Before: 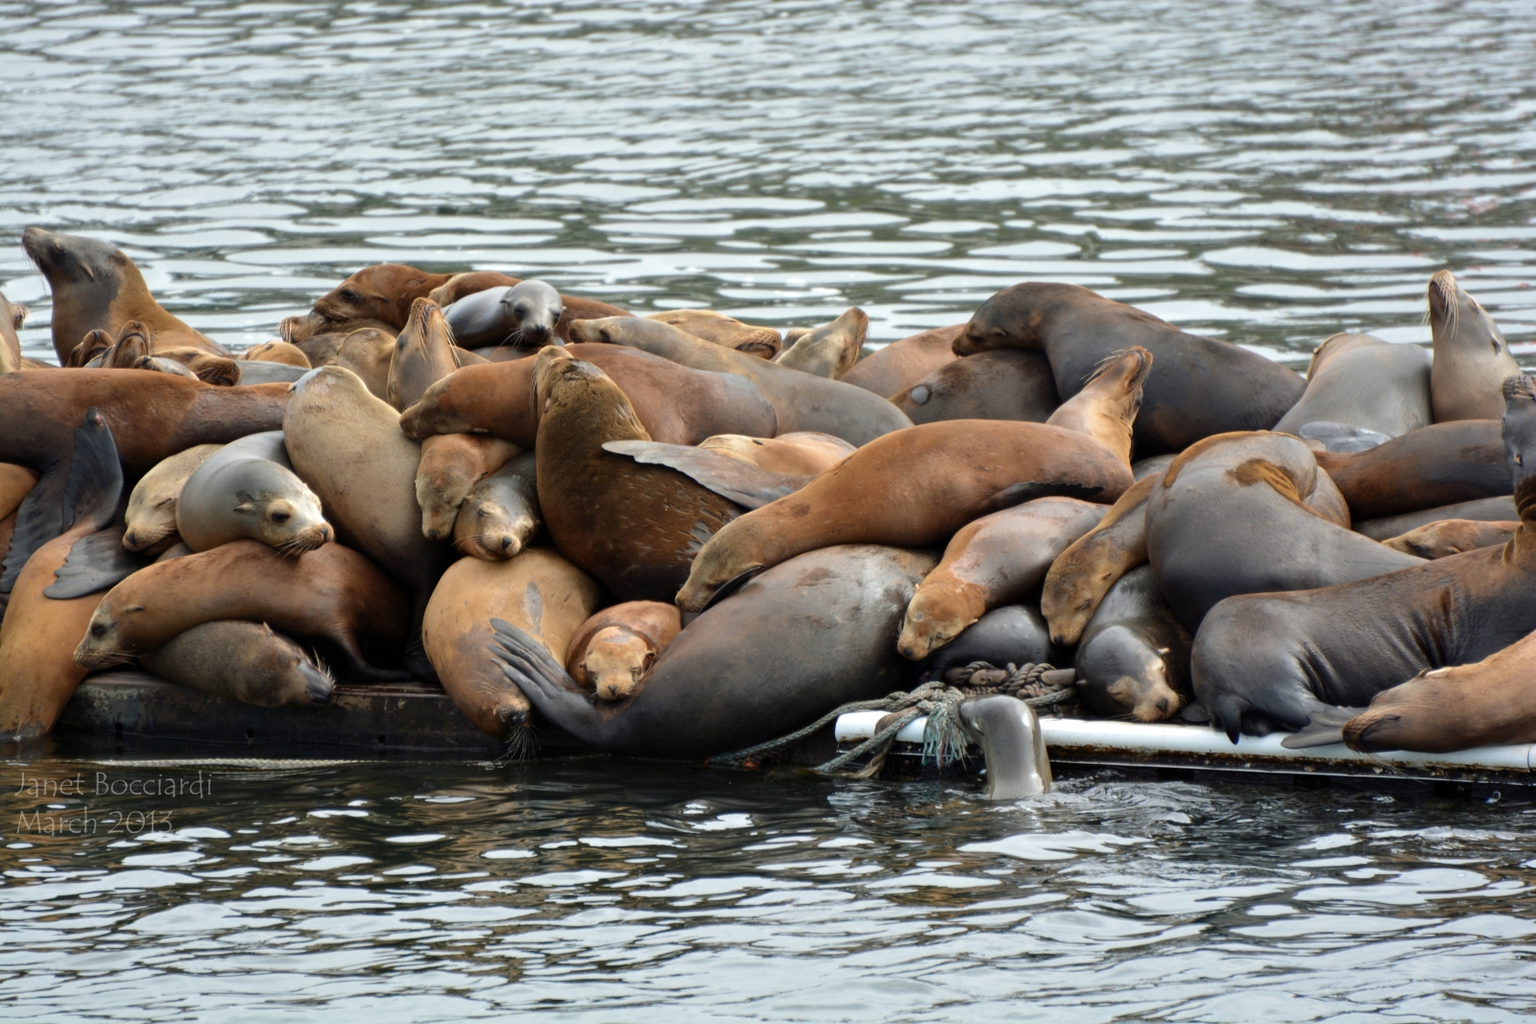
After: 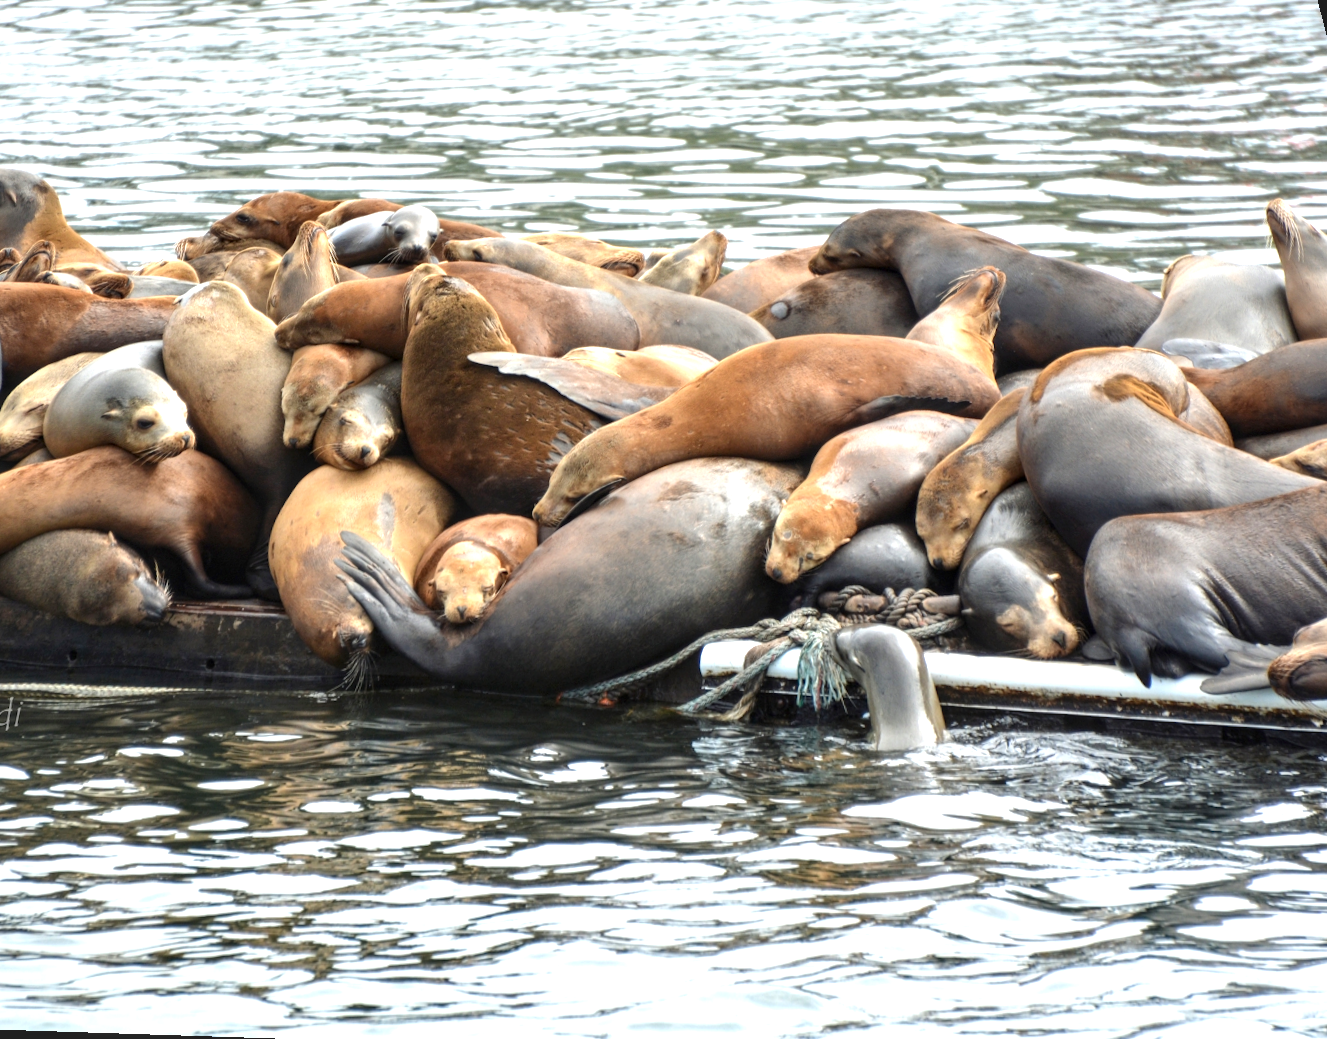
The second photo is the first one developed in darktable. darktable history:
exposure: black level correction 0, exposure 1 EV, compensate exposure bias true, compensate highlight preservation false
local contrast: on, module defaults
rotate and perspective: rotation 0.72°, lens shift (vertical) -0.352, lens shift (horizontal) -0.051, crop left 0.152, crop right 0.859, crop top 0.019, crop bottom 0.964
